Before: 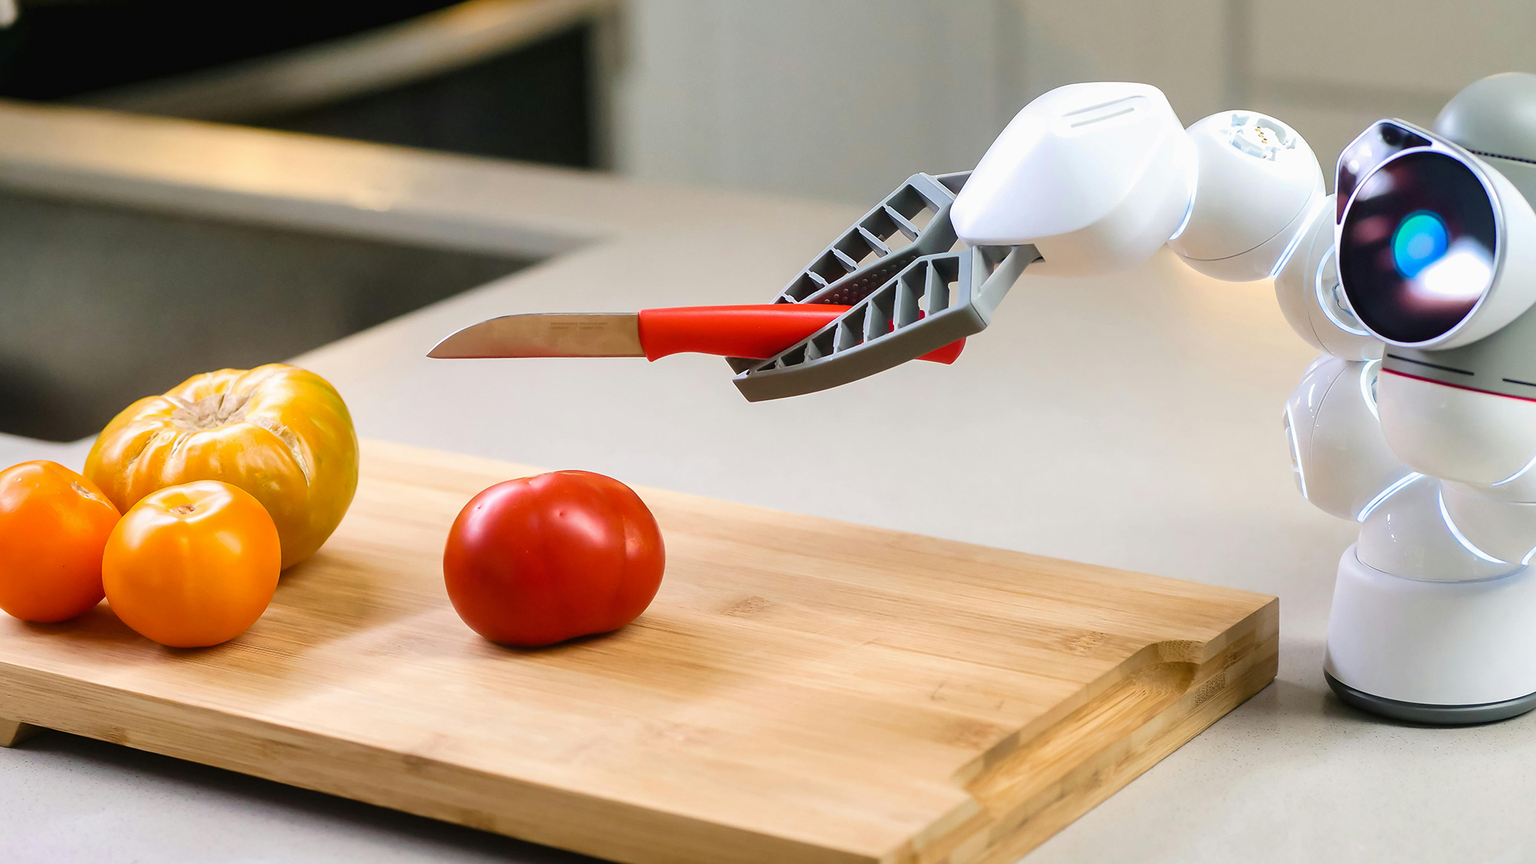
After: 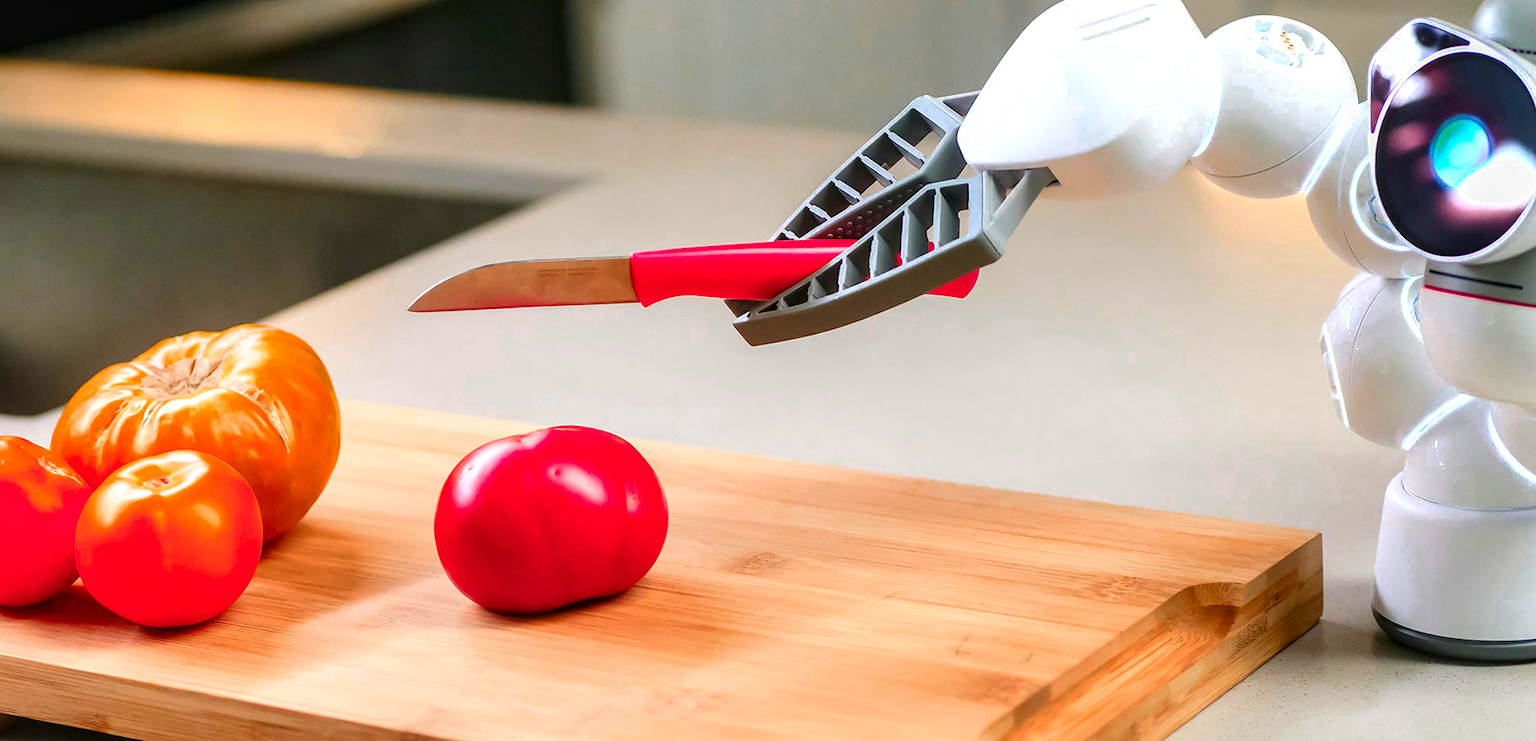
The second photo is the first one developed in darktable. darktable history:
color zones: curves: ch0 [(0.473, 0.374) (0.742, 0.784)]; ch1 [(0.354, 0.737) (0.742, 0.705)]; ch2 [(0.318, 0.421) (0.758, 0.532)]
rotate and perspective: rotation -2.12°, lens shift (vertical) 0.009, lens shift (horizontal) -0.008, automatic cropping original format, crop left 0.036, crop right 0.964, crop top 0.05, crop bottom 0.959
local contrast: on, module defaults
crop: top 7.625%, bottom 8.027%
